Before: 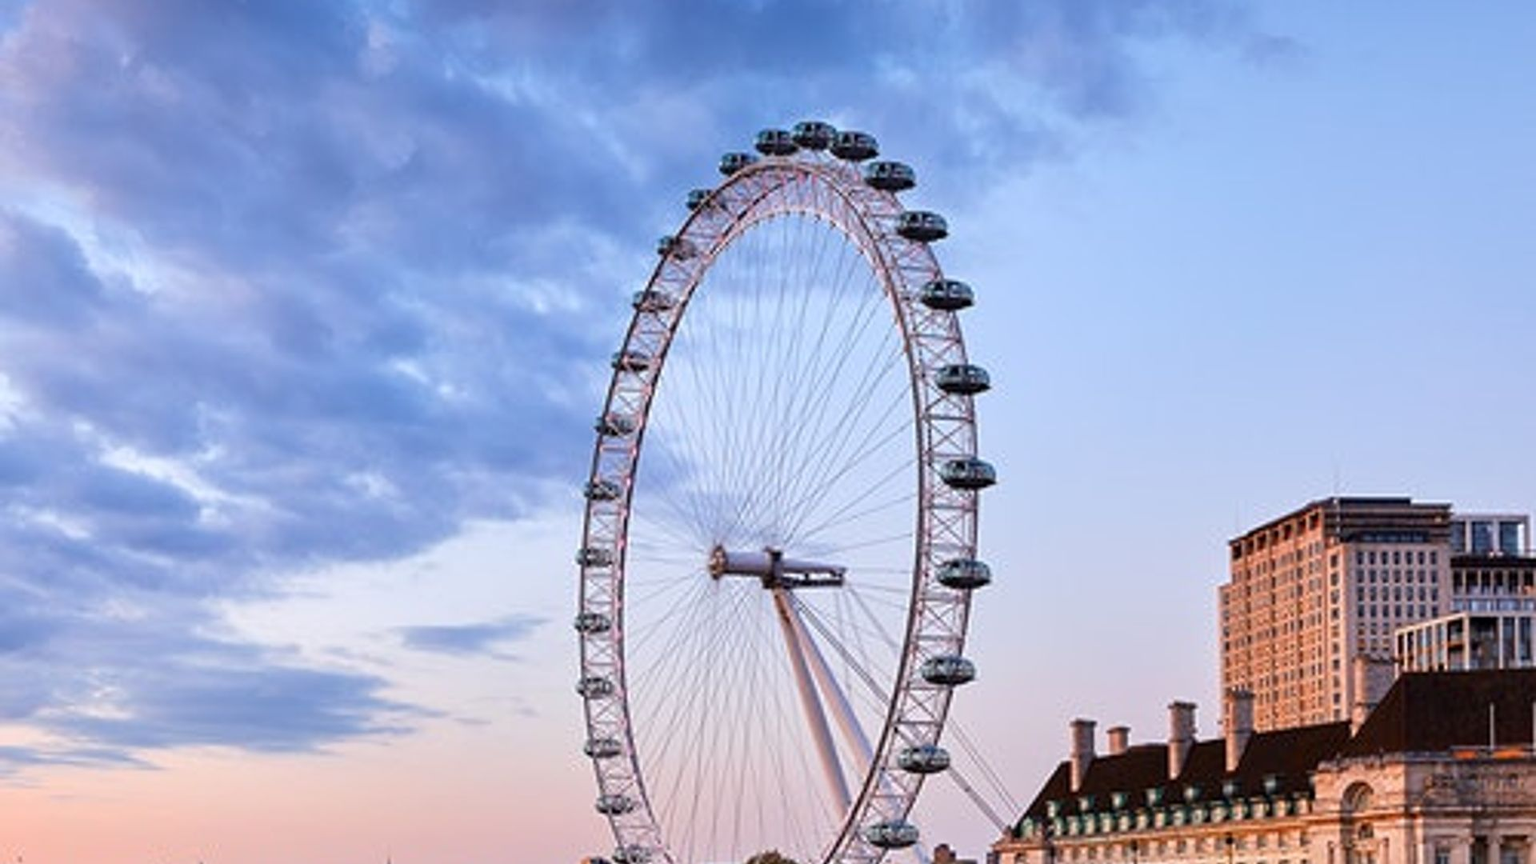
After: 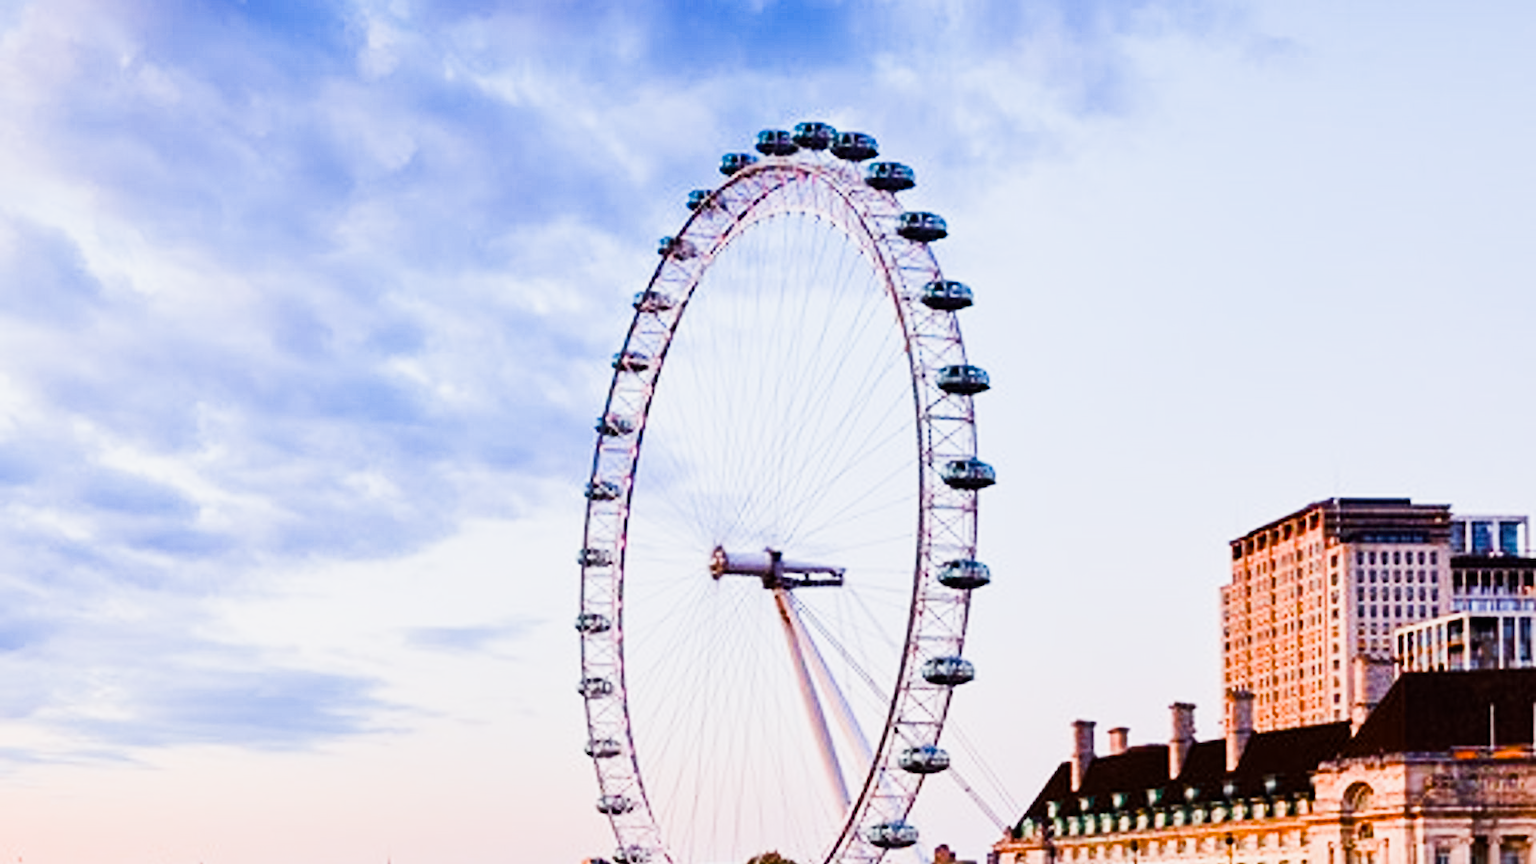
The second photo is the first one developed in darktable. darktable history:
color balance rgb: linear chroma grading › global chroma 16.62%, perceptual saturation grading › highlights -8.63%, perceptual saturation grading › mid-tones 18.66%, perceptual saturation grading › shadows 28.49%, perceptual brilliance grading › highlights 14.22%, perceptual brilliance grading › shadows -18.96%, global vibrance 27.71%
denoise (profiled): strength 1.2, preserve shadows 0, a [-1, 0, 0], y [[0.5 ×7] ×4, [0 ×7], [0.5 ×7]], compensate highlight preservation false
exposure: black level correction 0, exposure 0.7 EV, compensate exposure bias true, compensate highlight preservation false
sigmoid: on, module defaults
